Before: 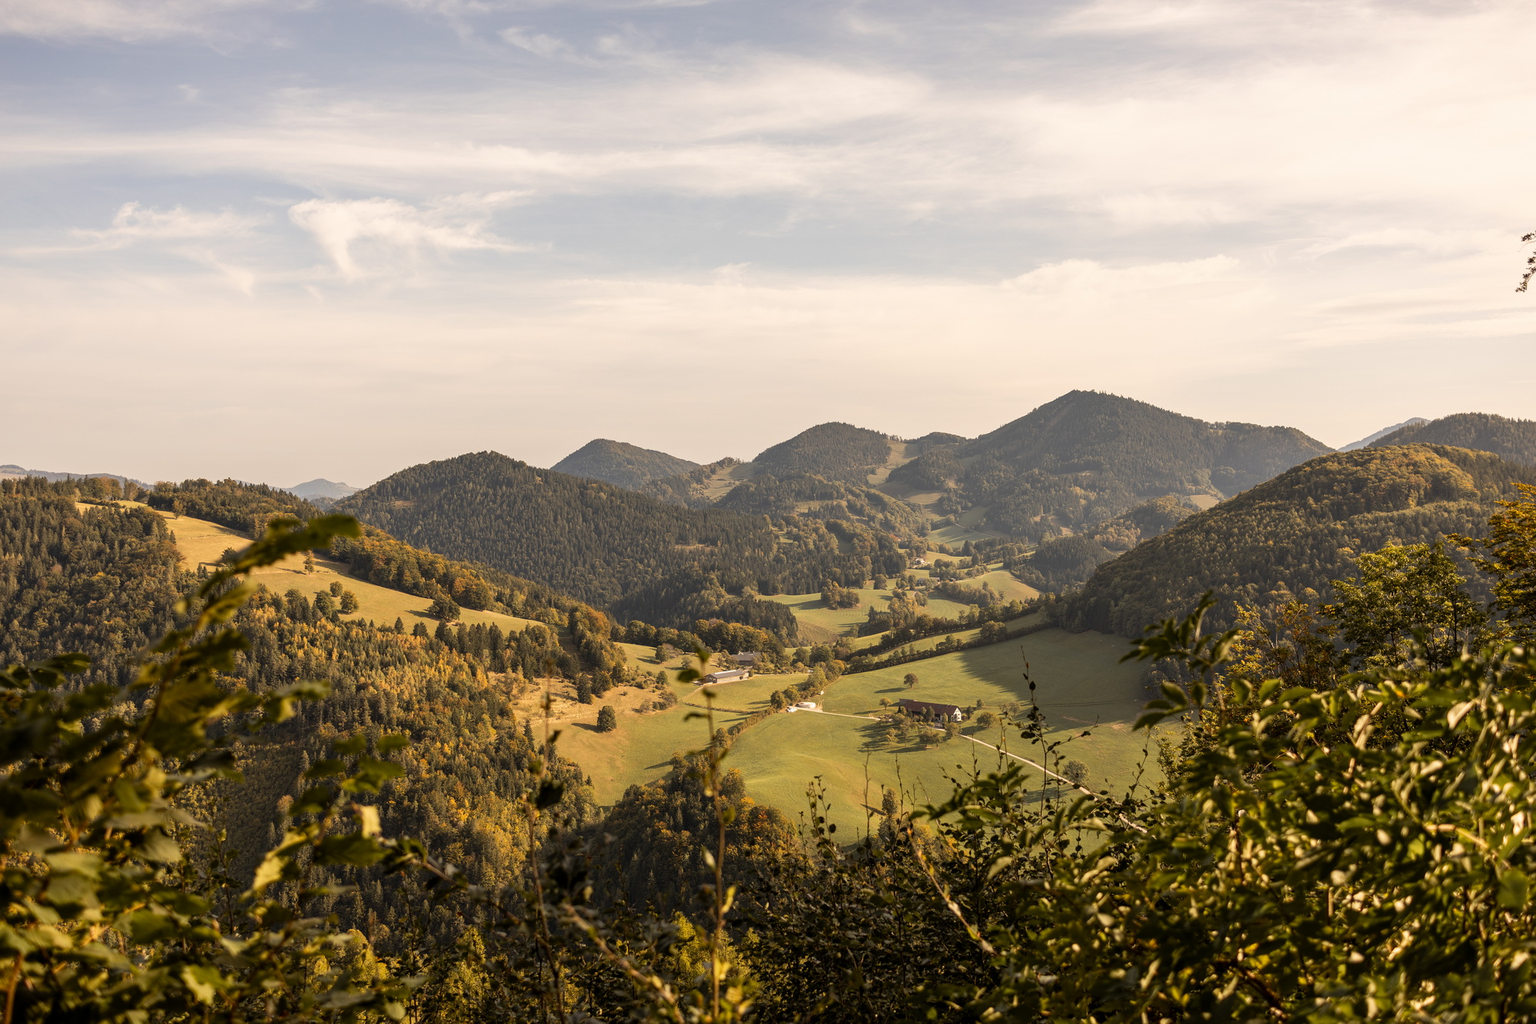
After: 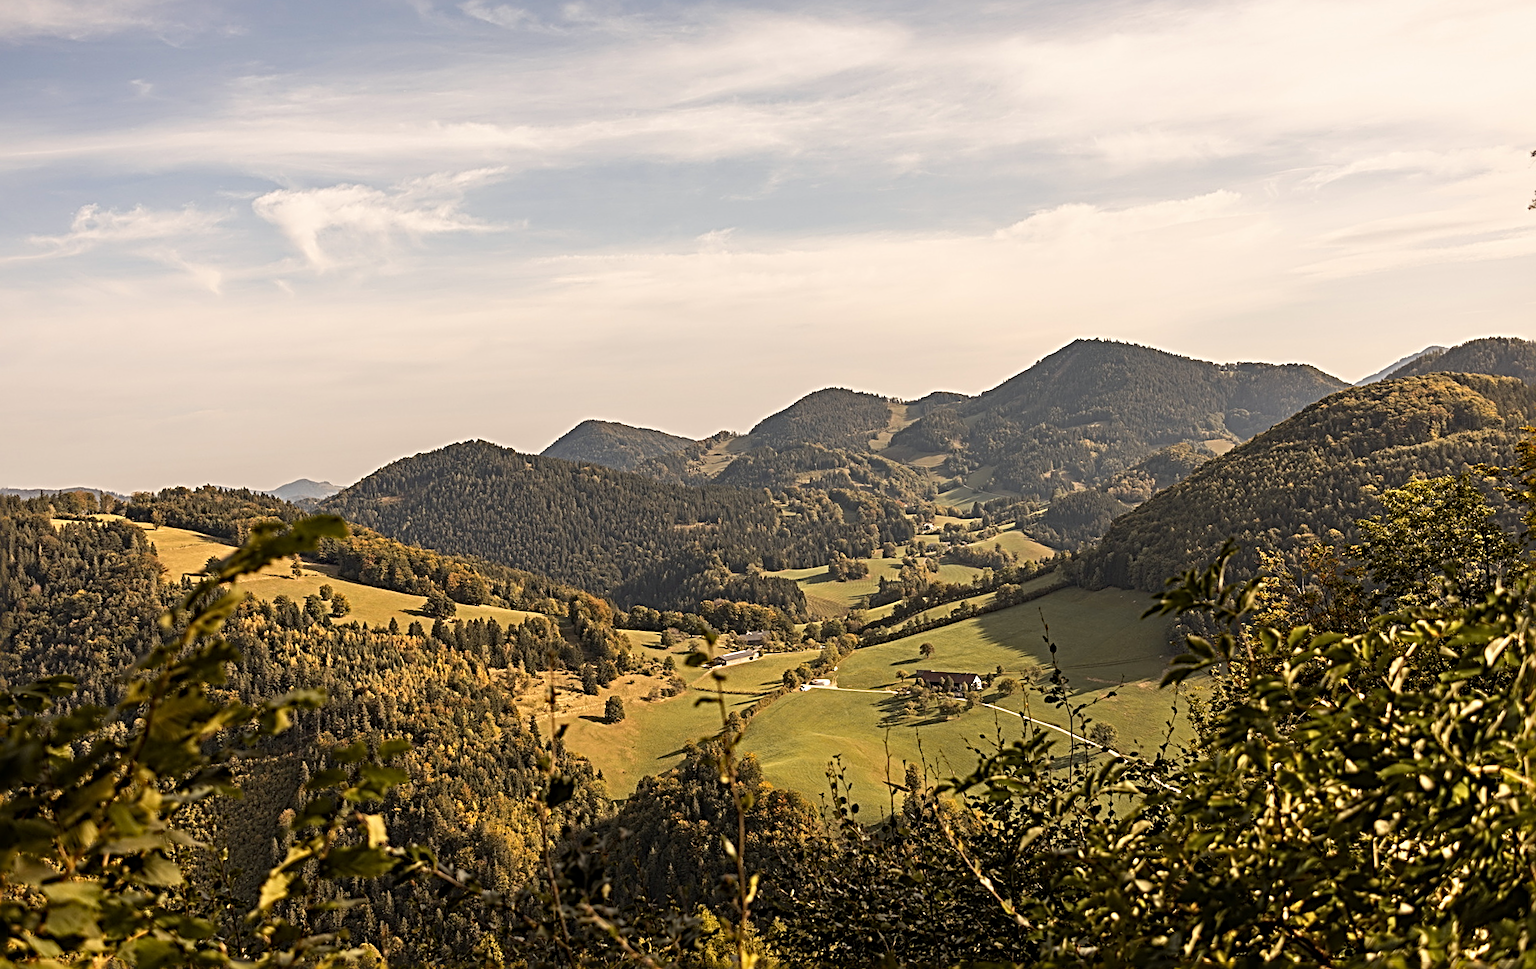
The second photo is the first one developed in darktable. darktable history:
rotate and perspective: rotation -3.52°, crop left 0.036, crop right 0.964, crop top 0.081, crop bottom 0.919
sharpen: radius 3.69, amount 0.928
haze removal: compatibility mode true, adaptive false
